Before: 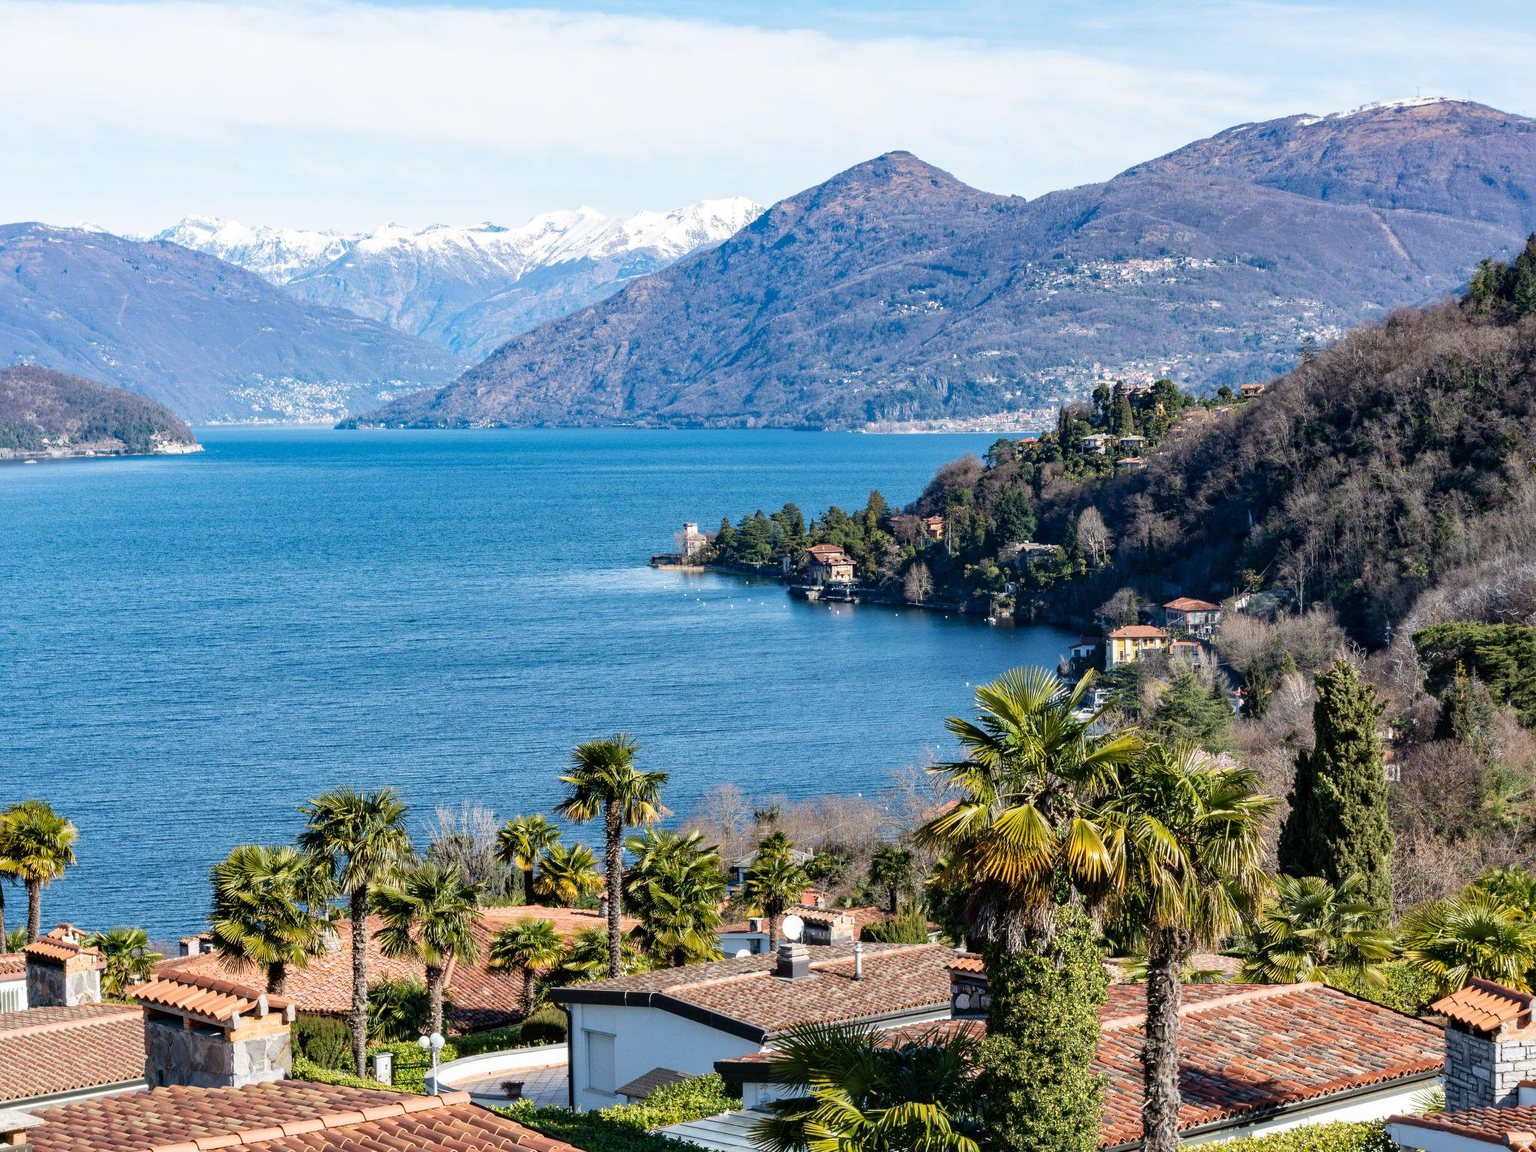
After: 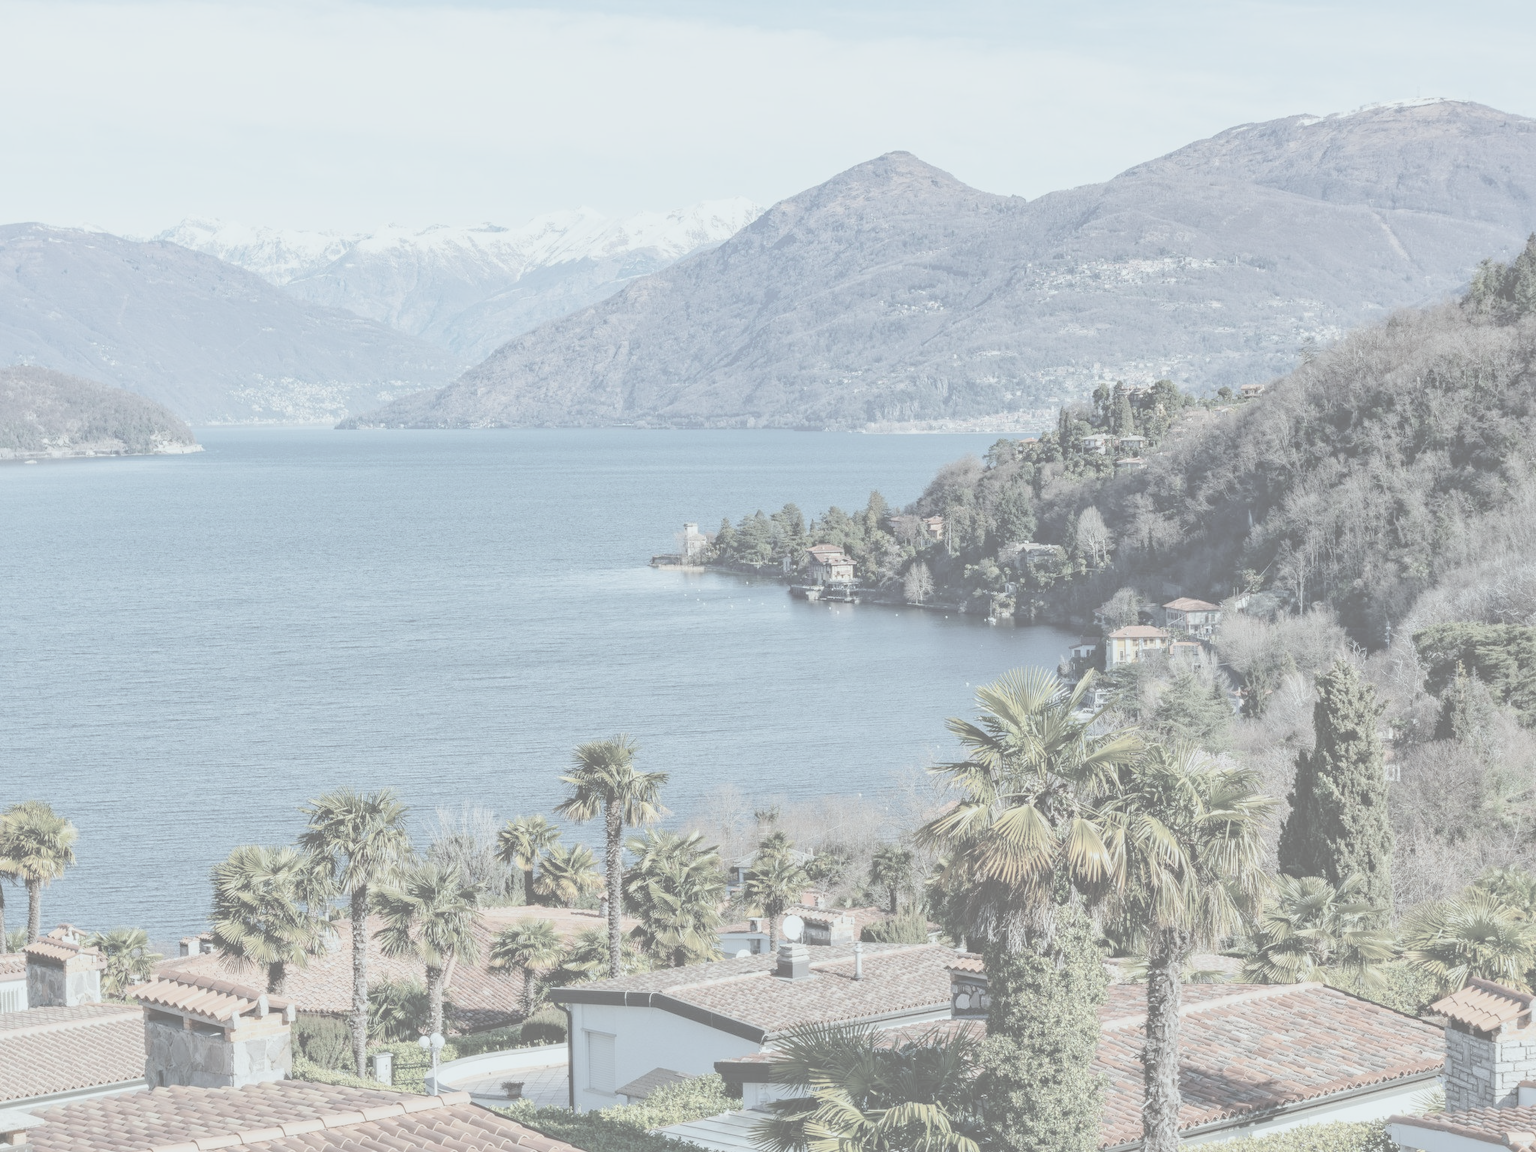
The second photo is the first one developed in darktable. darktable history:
contrast brightness saturation: contrast -0.32, brightness 0.75, saturation -0.78
color correction: highlights a* -2.73, highlights b* -2.09, shadows a* 2.41, shadows b* 2.73
